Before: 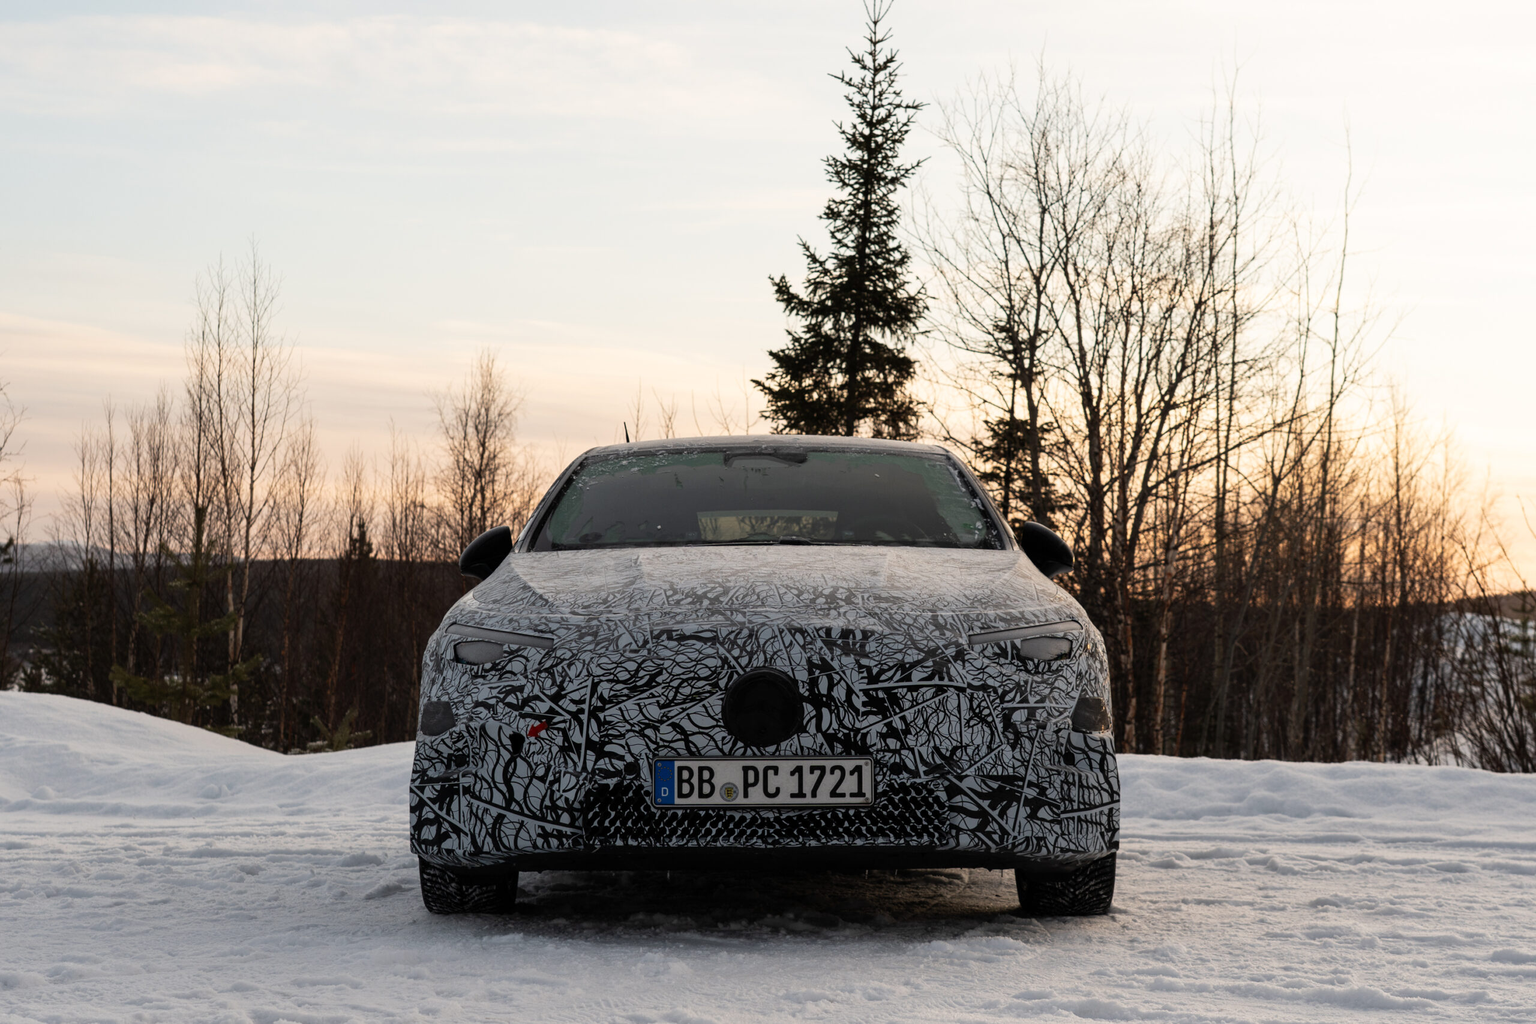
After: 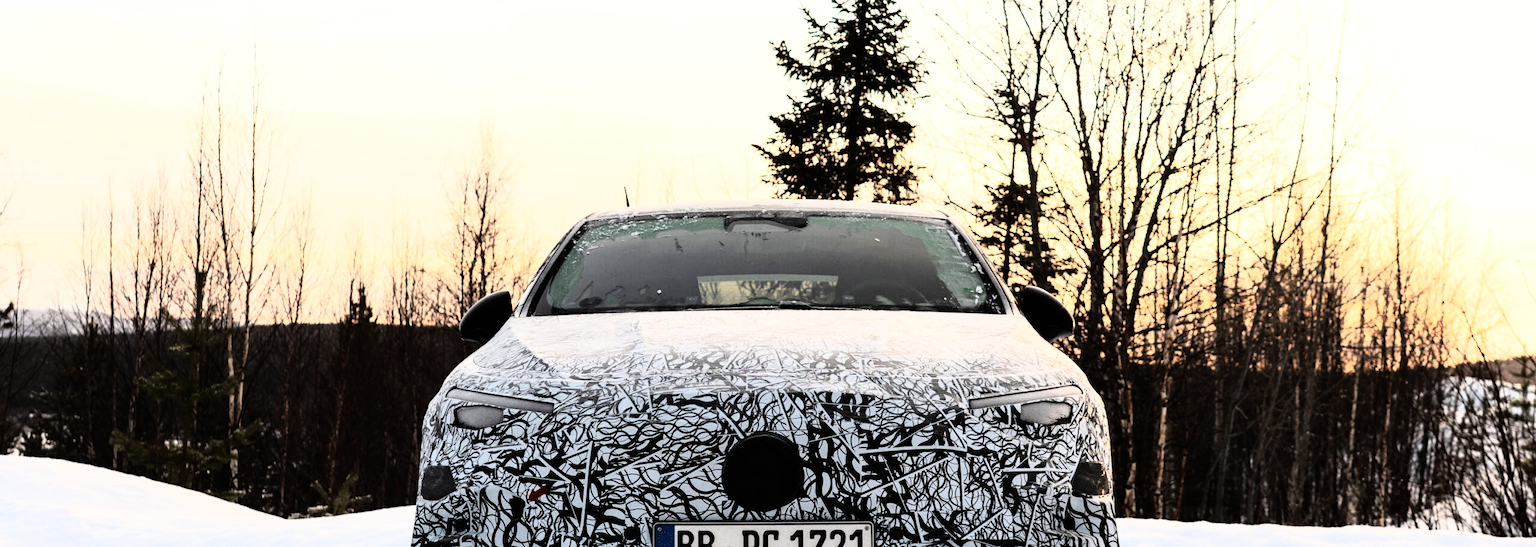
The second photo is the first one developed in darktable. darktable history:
crop and rotate: top 23.043%, bottom 23.437%
white balance: red 1, blue 1
exposure: black level correction 0, exposure 0.5 EV, compensate exposure bias true, compensate highlight preservation false
rgb curve: curves: ch0 [(0, 0) (0.21, 0.15) (0.24, 0.21) (0.5, 0.75) (0.75, 0.96) (0.89, 0.99) (1, 1)]; ch1 [(0, 0.02) (0.21, 0.13) (0.25, 0.2) (0.5, 0.67) (0.75, 0.9) (0.89, 0.97) (1, 1)]; ch2 [(0, 0.02) (0.21, 0.13) (0.25, 0.2) (0.5, 0.67) (0.75, 0.9) (0.89, 0.97) (1, 1)], compensate middle gray true
